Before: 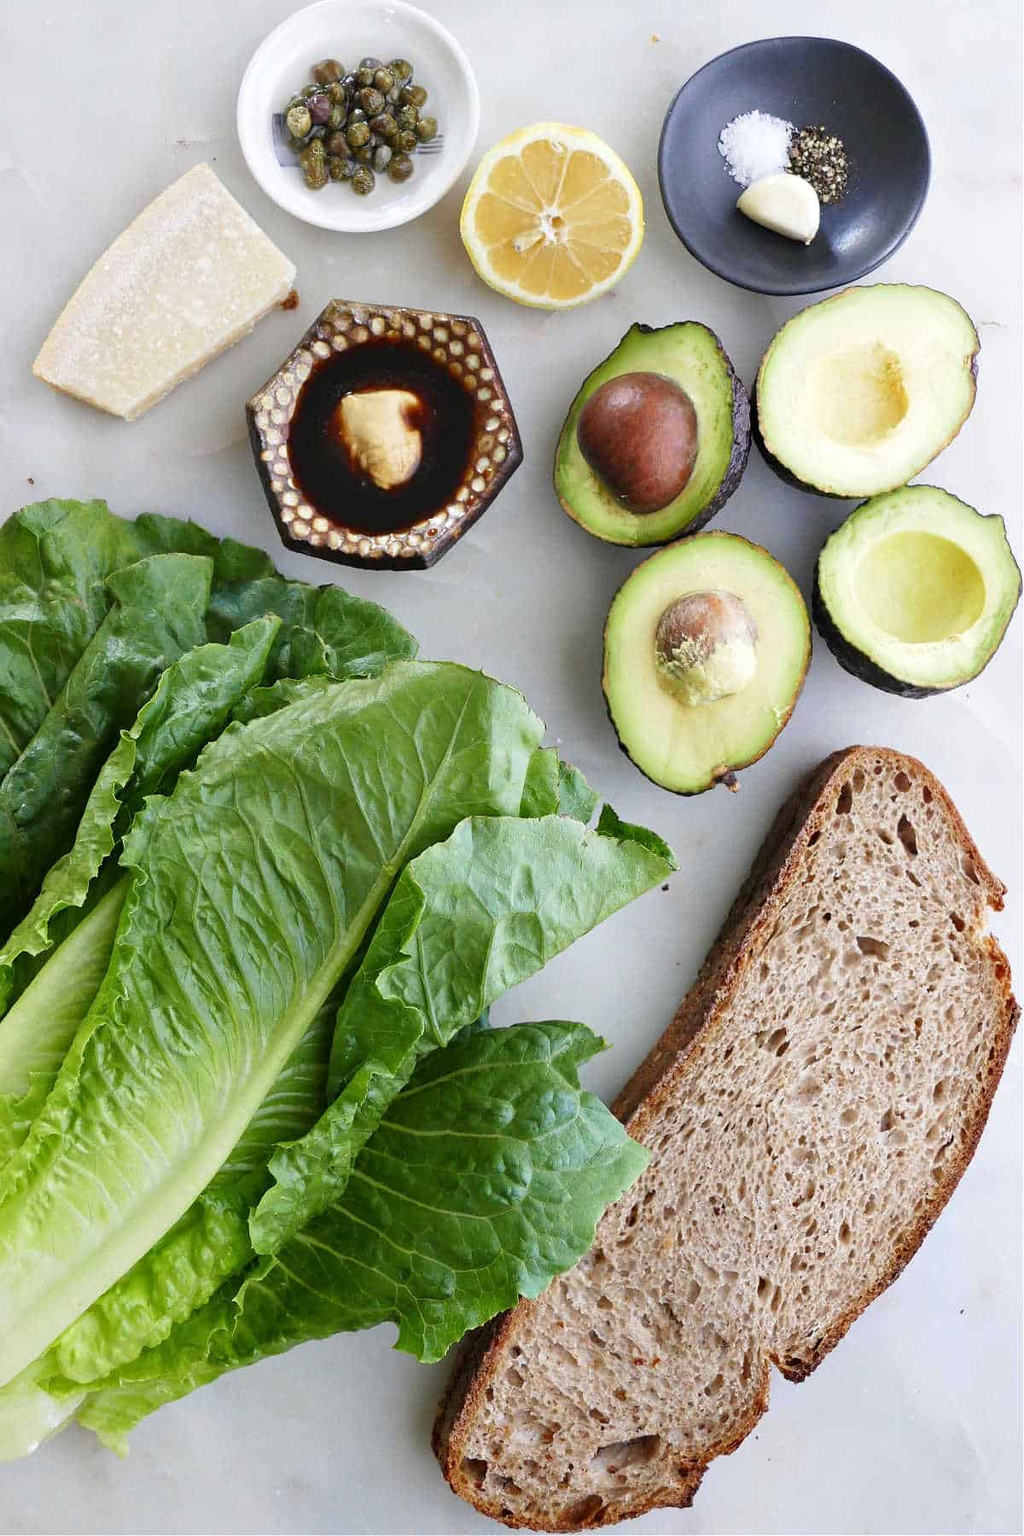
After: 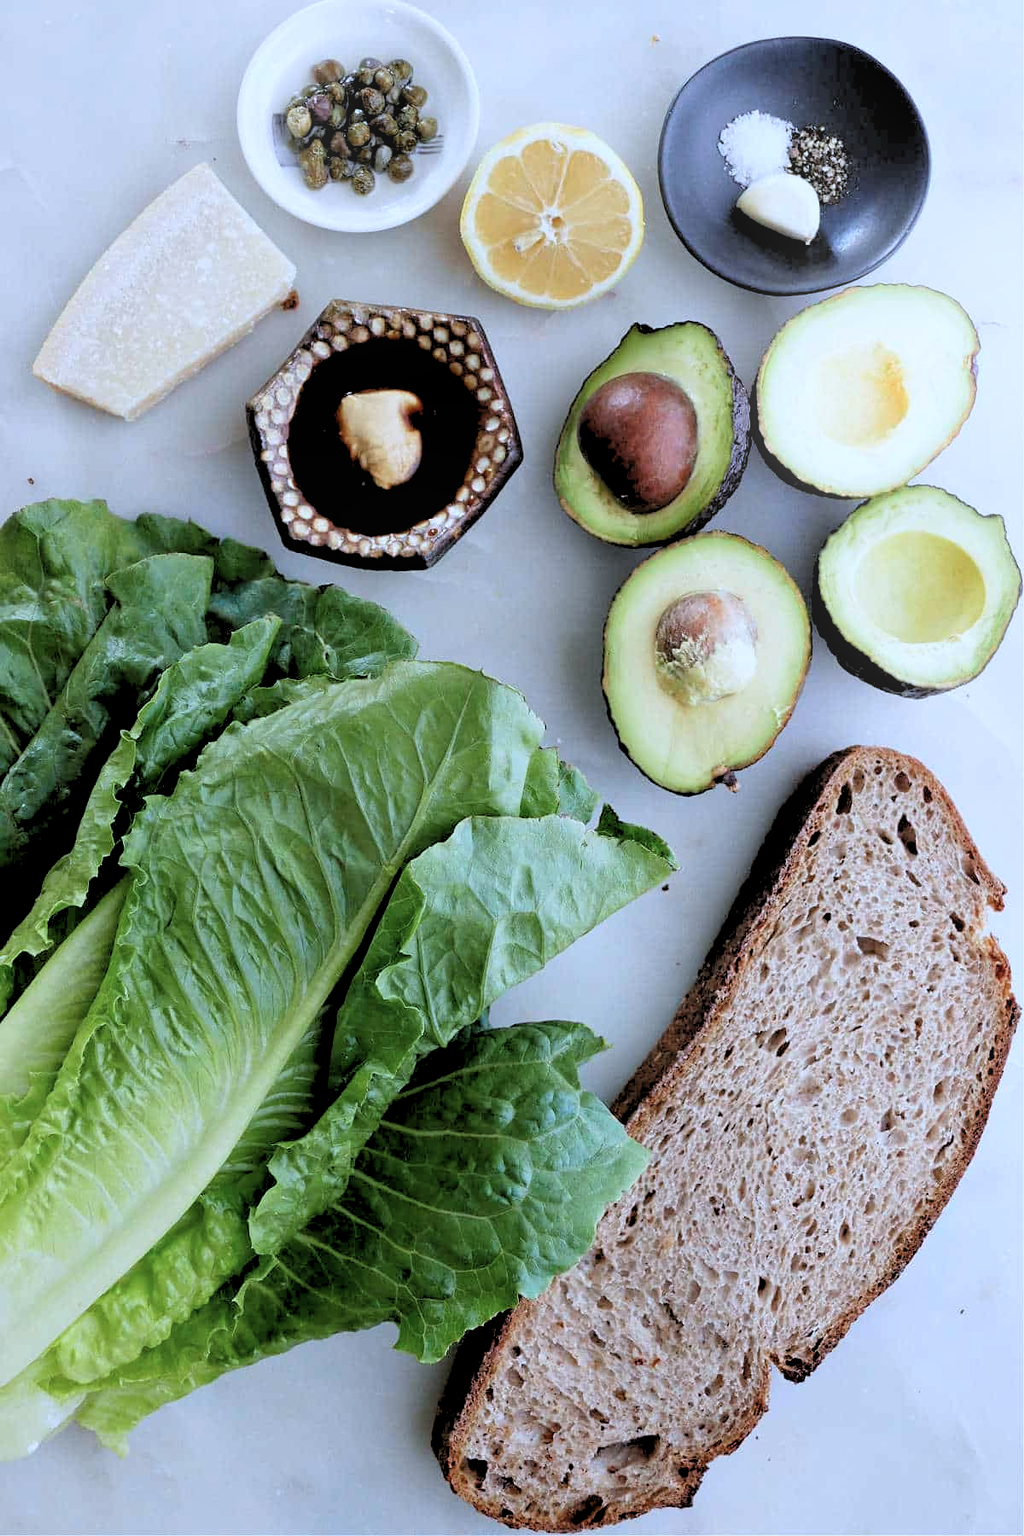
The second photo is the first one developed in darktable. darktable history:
color correction: highlights a* -2.24, highlights b* -18.1
bloom: size 15%, threshold 97%, strength 7%
exposure: black level correction -0.015, exposure -0.125 EV
rgb levels: levels [[0.029, 0.461, 0.922], [0, 0.5, 1], [0, 0.5, 1]]
